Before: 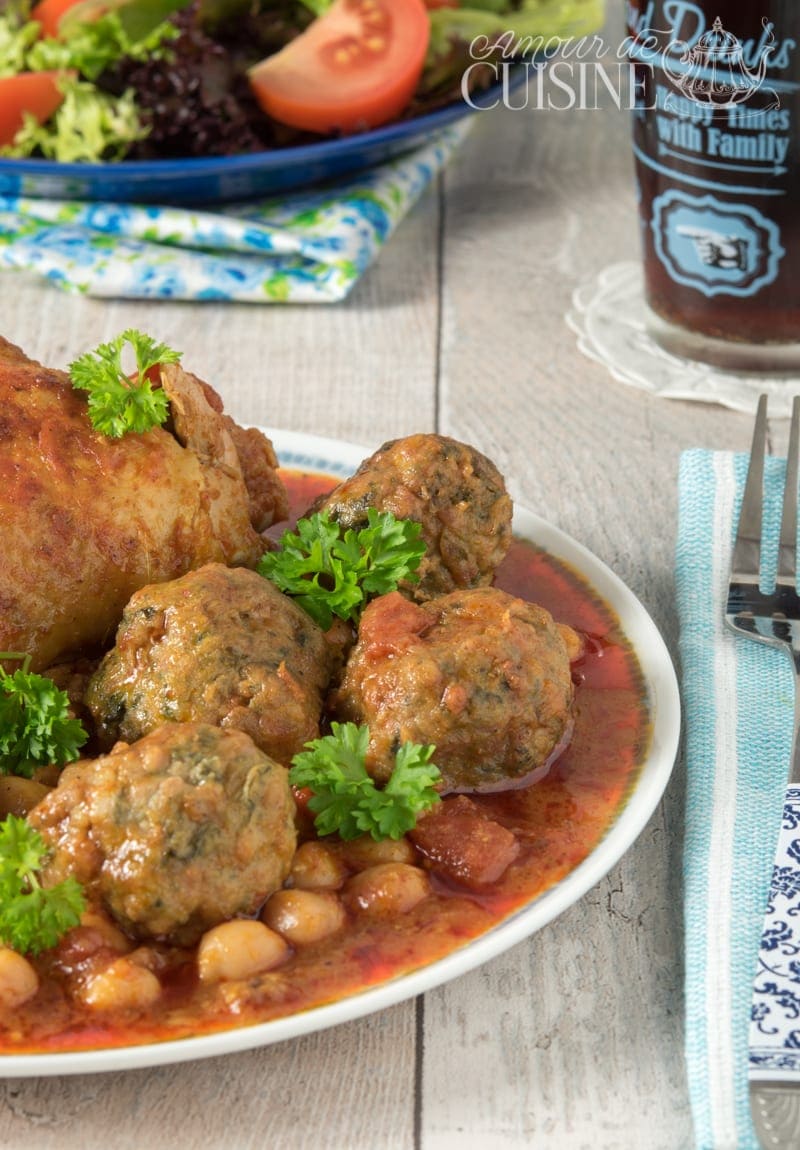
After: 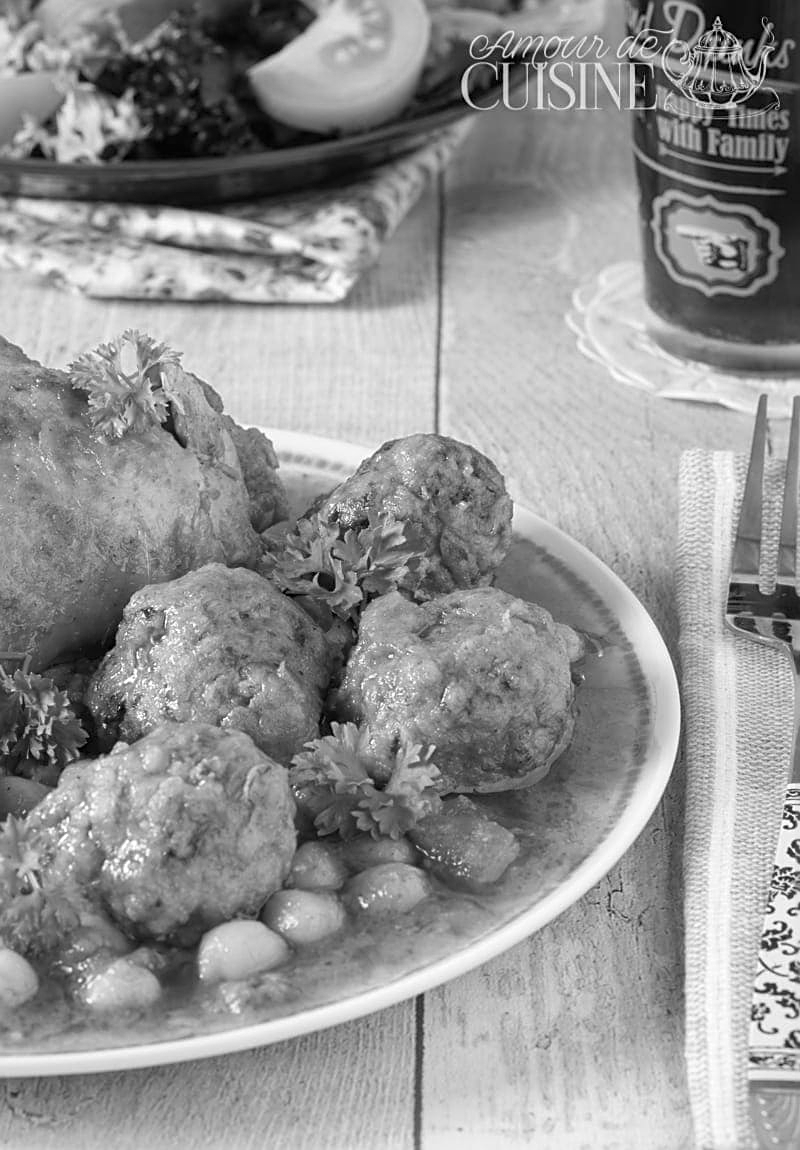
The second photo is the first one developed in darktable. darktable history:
sharpen: on, module defaults
color calibration: output gray [0.714, 0.278, 0, 0], illuminant same as pipeline (D50), adaptation none (bypass)
